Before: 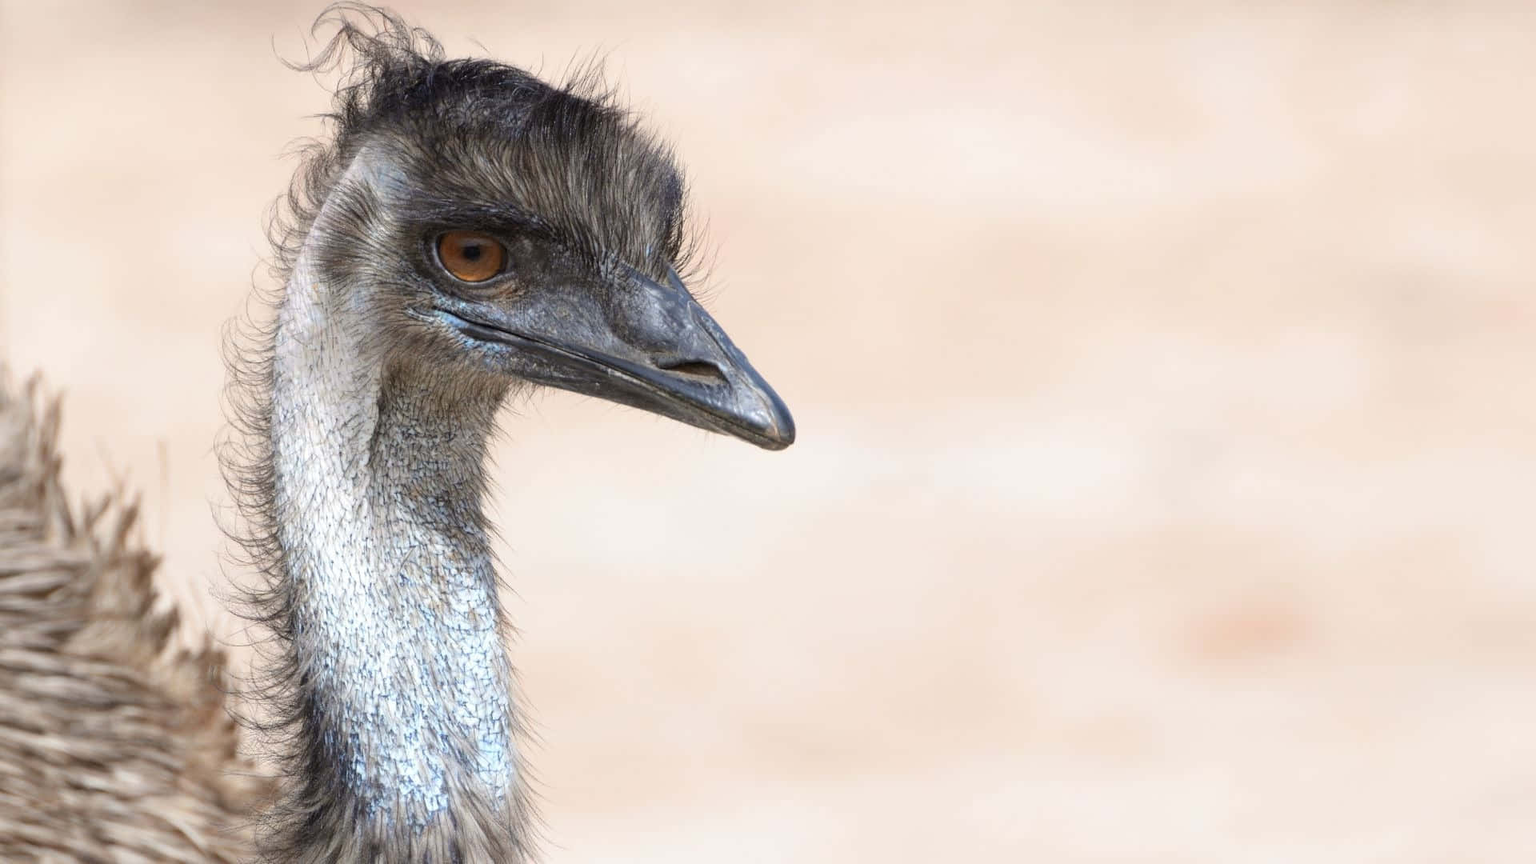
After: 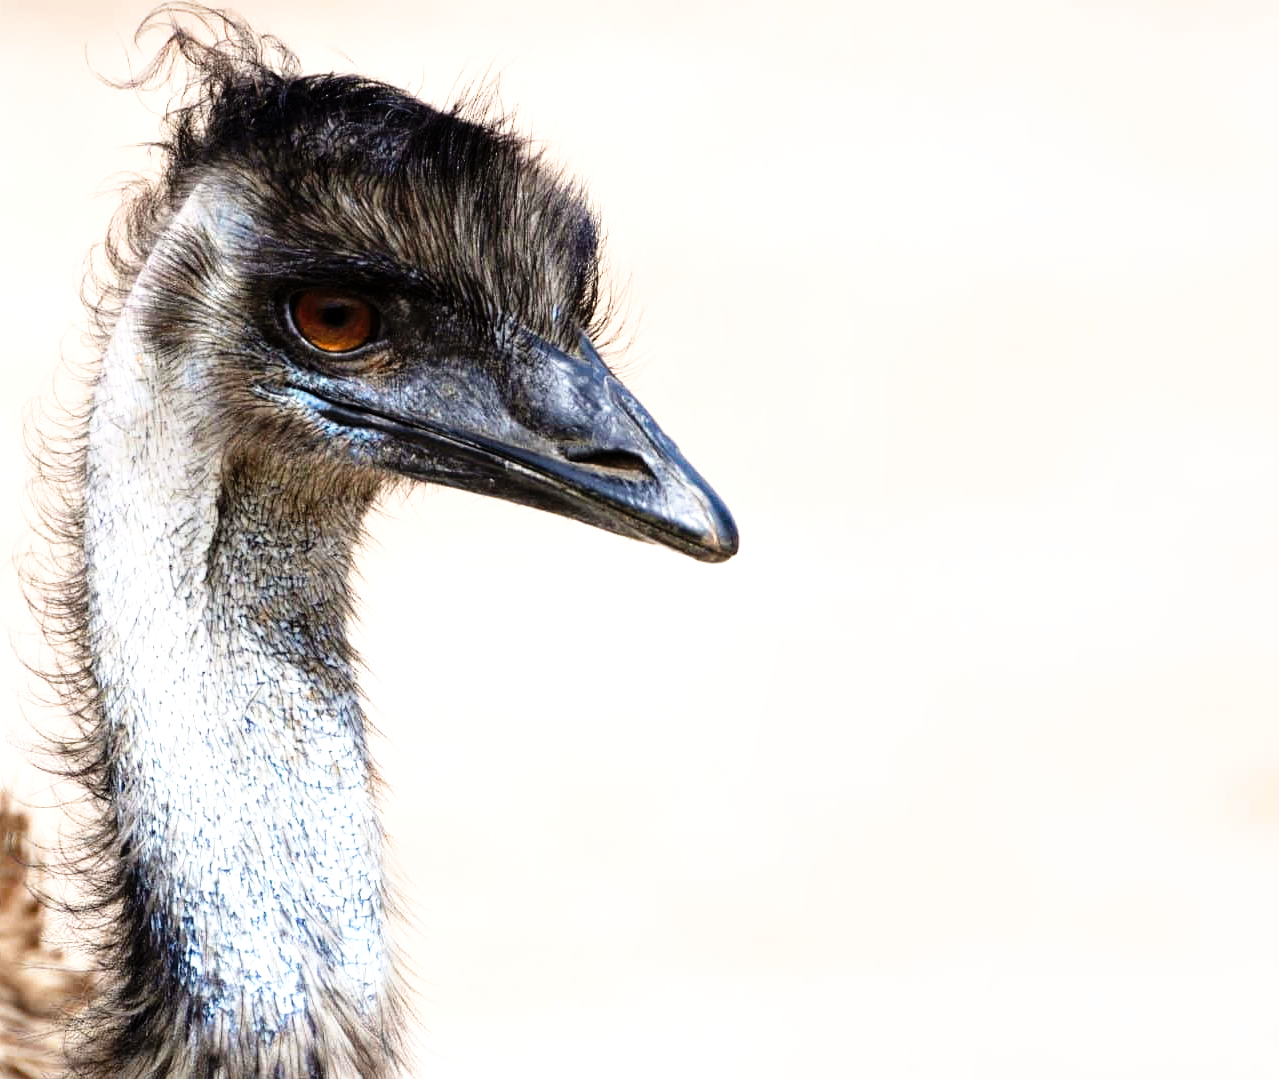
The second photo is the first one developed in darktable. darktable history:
tone curve: curves: ch0 [(0, 0) (0.003, 0.03) (0.011, 0.022) (0.025, 0.018) (0.044, 0.031) (0.069, 0.035) (0.1, 0.04) (0.136, 0.046) (0.177, 0.063) (0.224, 0.087) (0.277, 0.15) (0.335, 0.252) (0.399, 0.354) (0.468, 0.475) (0.543, 0.602) (0.623, 0.73) (0.709, 0.856) (0.801, 0.945) (0.898, 0.987) (1, 1)], preserve colors none
local contrast: highlights 107%, shadows 103%, detail 119%, midtone range 0.2
crop and rotate: left 13.332%, right 20.028%
